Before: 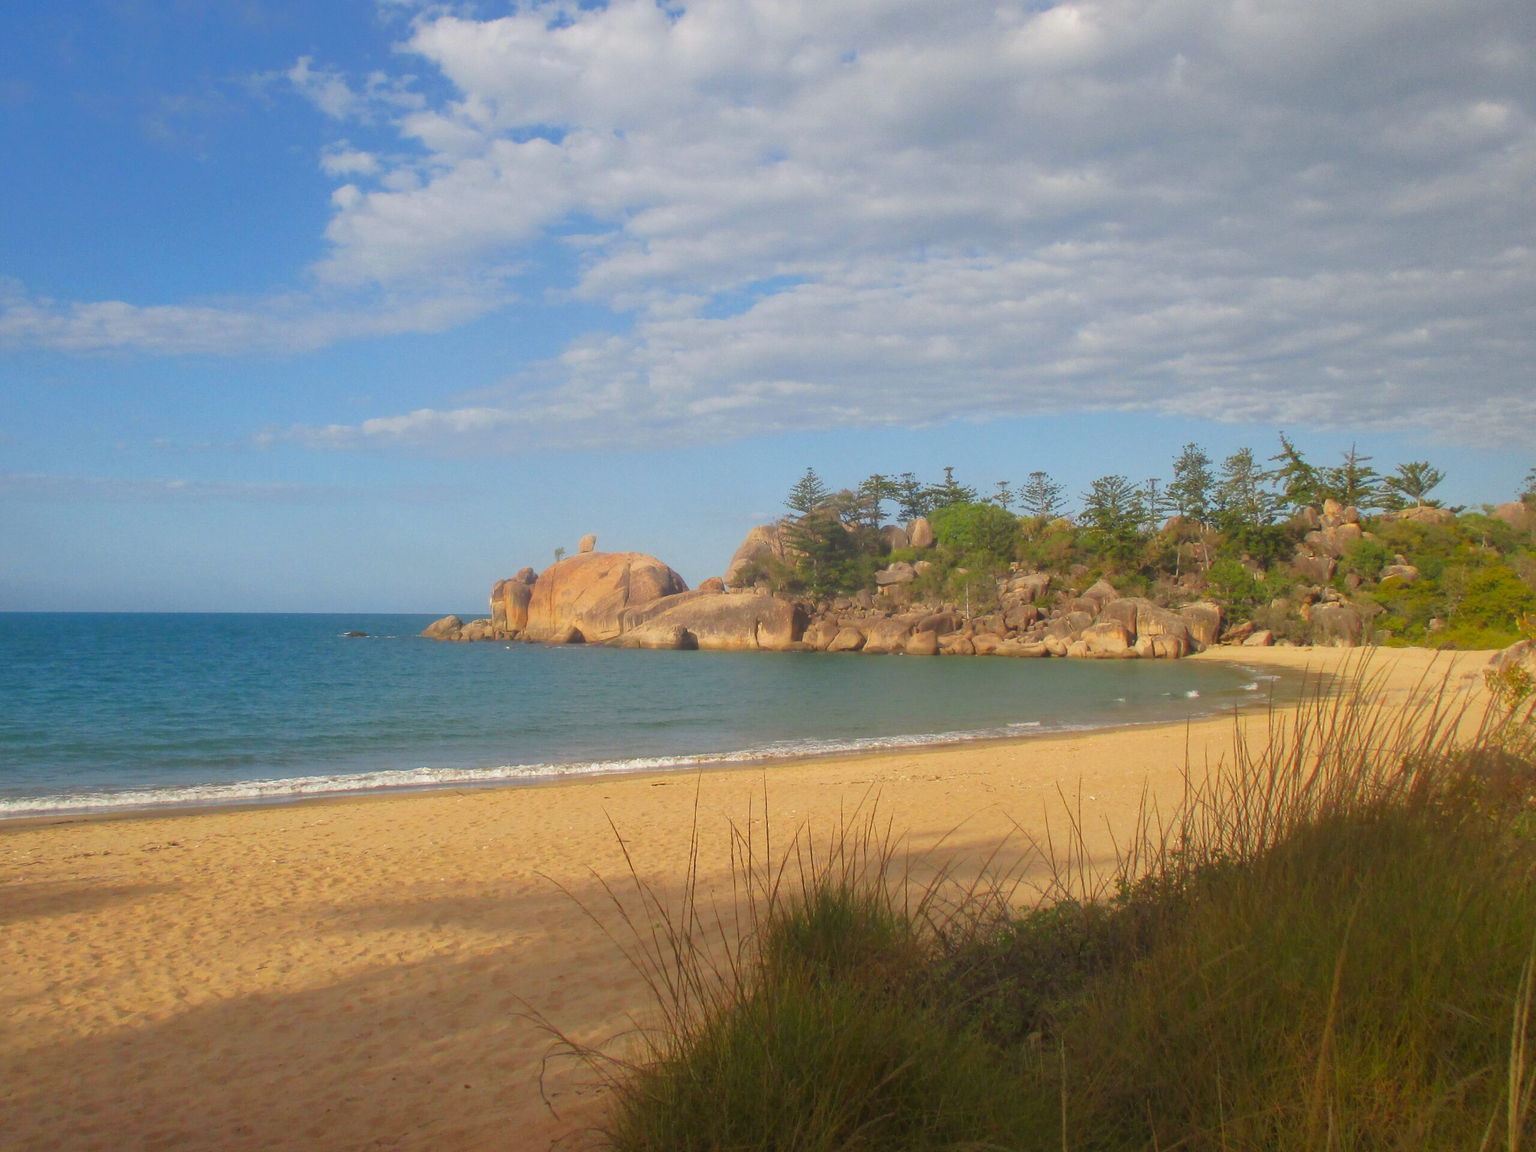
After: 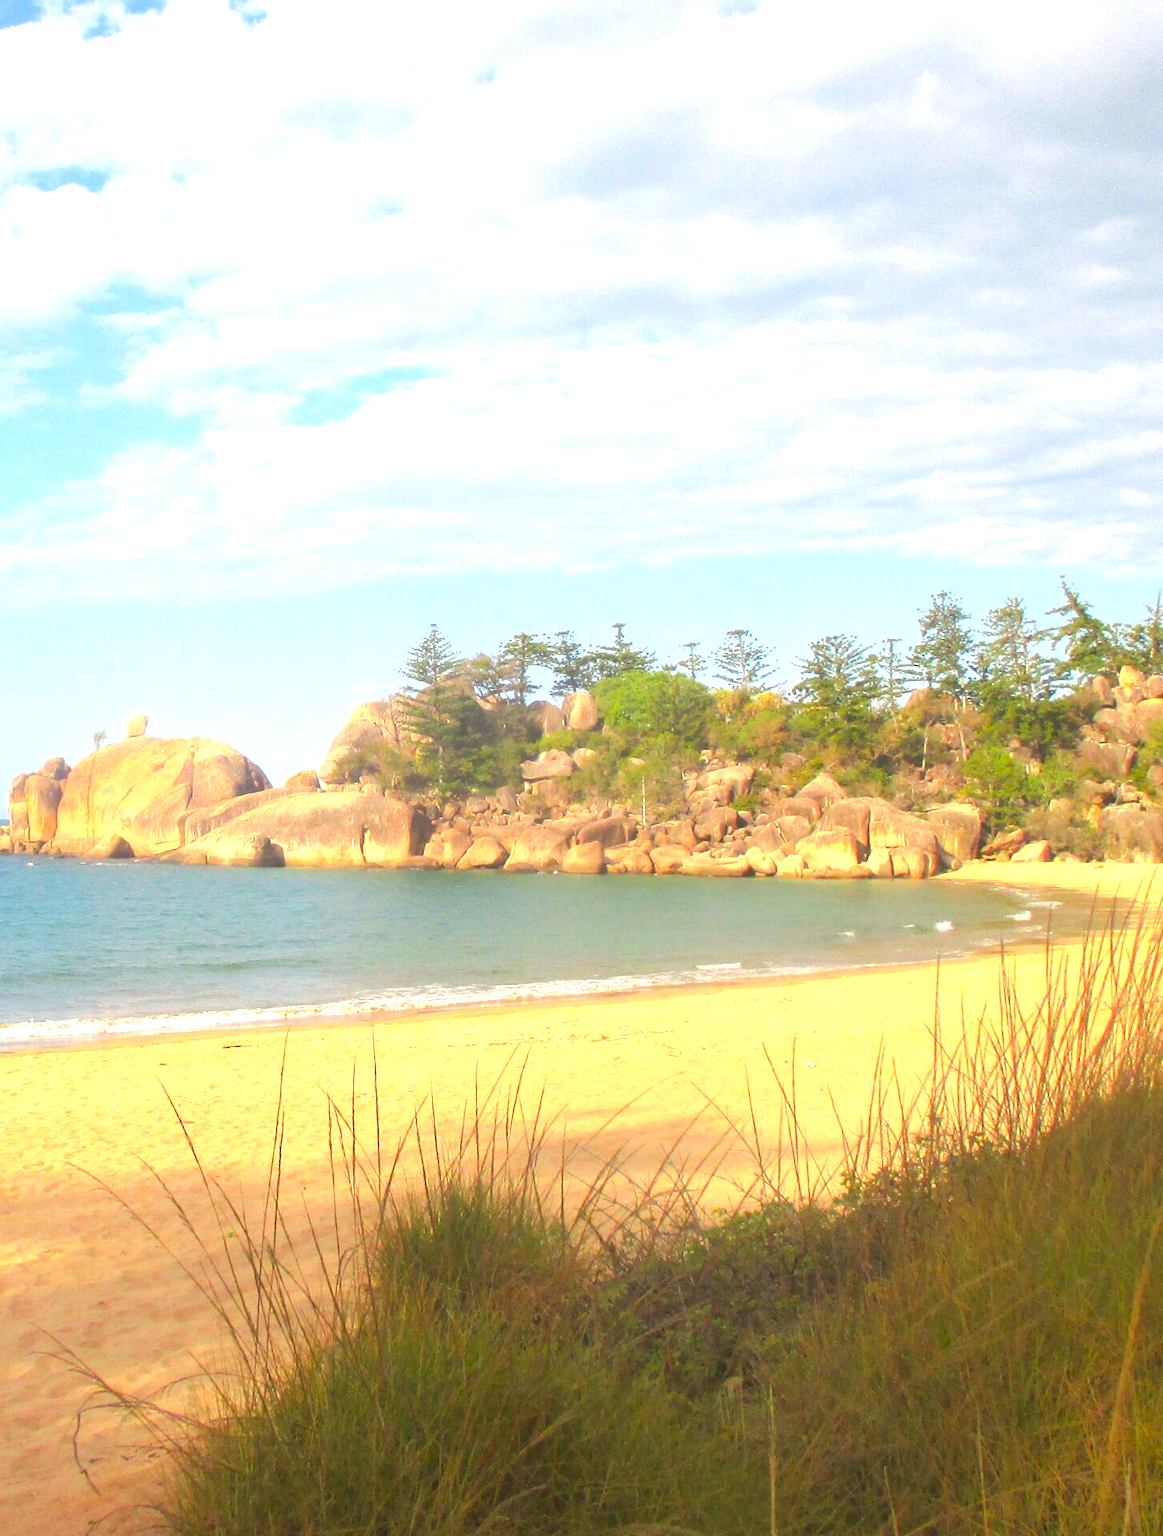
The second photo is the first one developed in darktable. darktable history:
crop: left 31.601%, top 0.01%, right 11.633%
color correction: highlights a* 0.804, highlights b* 2.74, saturation 1.06
exposure: black level correction 0, exposure 1.412 EV, compensate highlight preservation false
